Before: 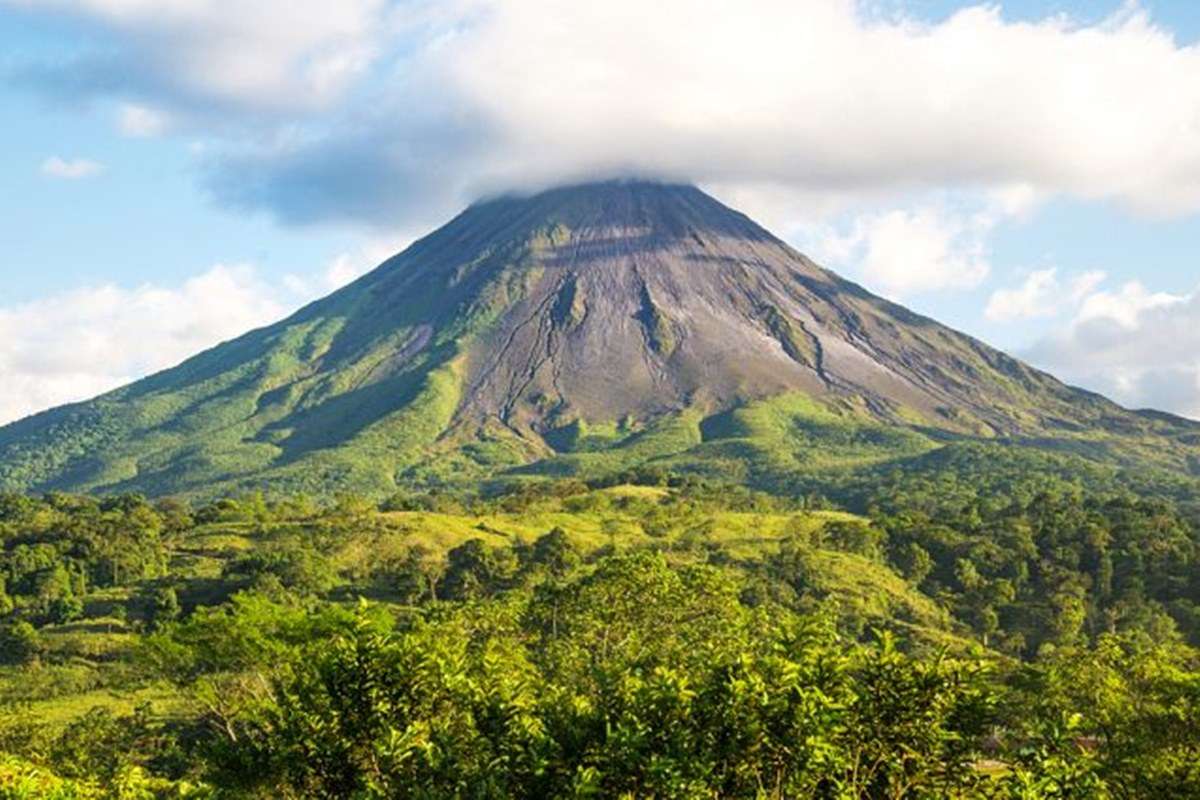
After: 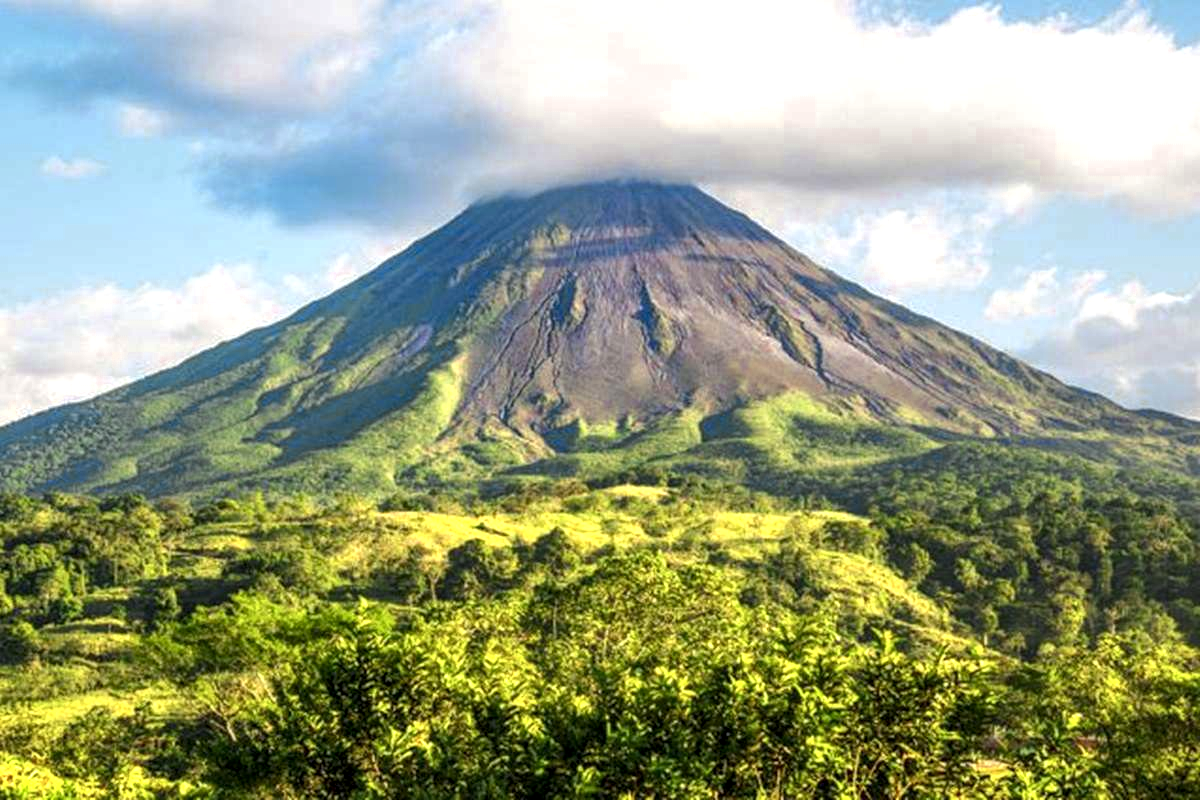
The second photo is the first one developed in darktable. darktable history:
color zones: curves: ch0 [(0.004, 0.305) (0.261, 0.623) (0.389, 0.399) (0.708, 0.571) (0.947, 0.34)]; ch1 [(0.025, 0.645) (0.229, 0.584) (0.326, 0.551) (0.484, 0.262) (0.757, 0.643)]
local contrast: on, module defaults
shadows and highlights: shadows 10, white point adjustment 1, highlights -40
